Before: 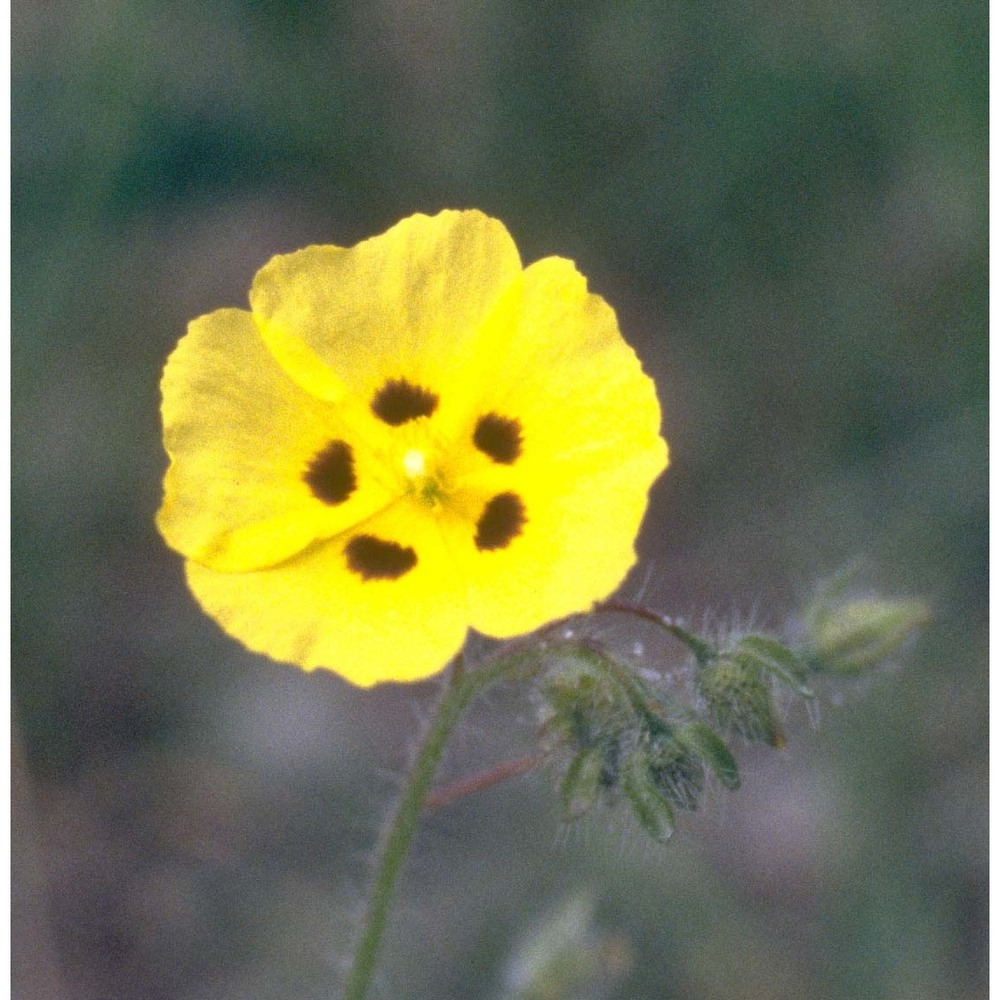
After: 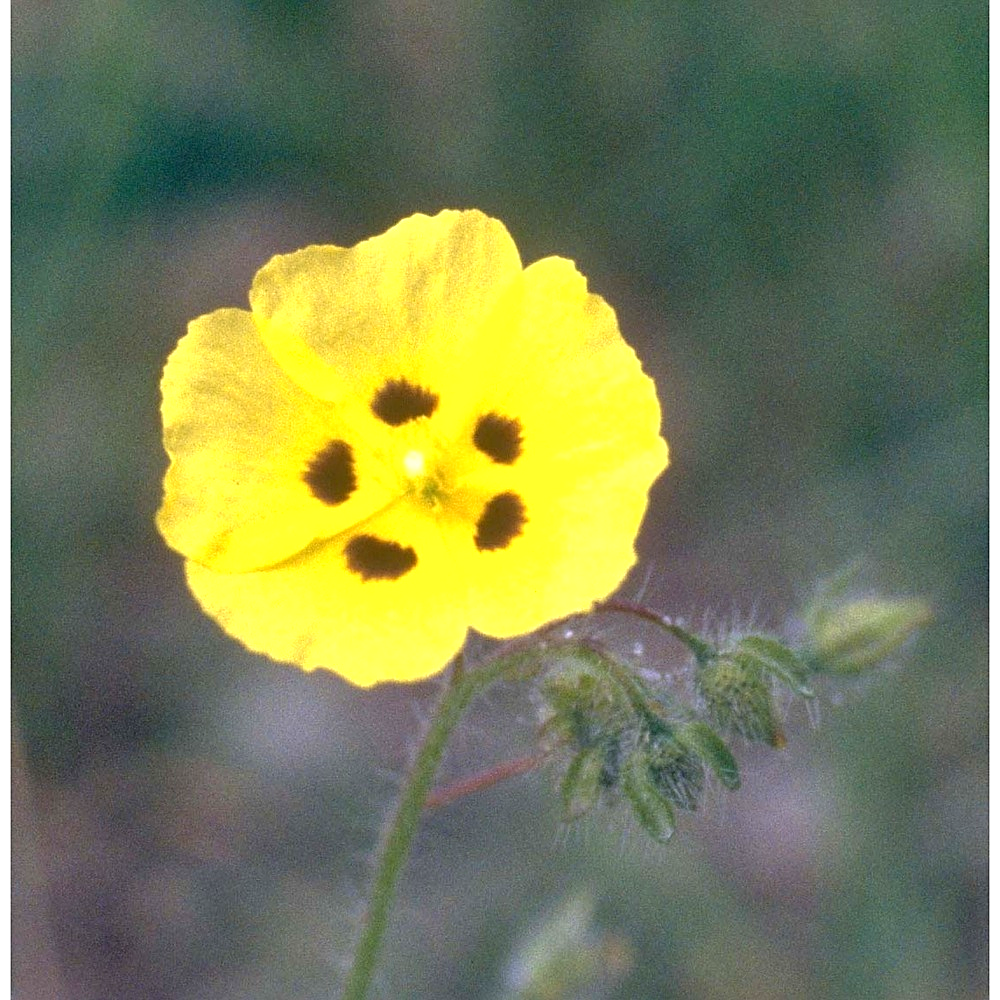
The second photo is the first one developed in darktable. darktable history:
sharpen: on, module defaults
velvia: on, module defaults
exposure: exposure 0.298 EV, compensate exposure bias true, compensate highlight preservation false
